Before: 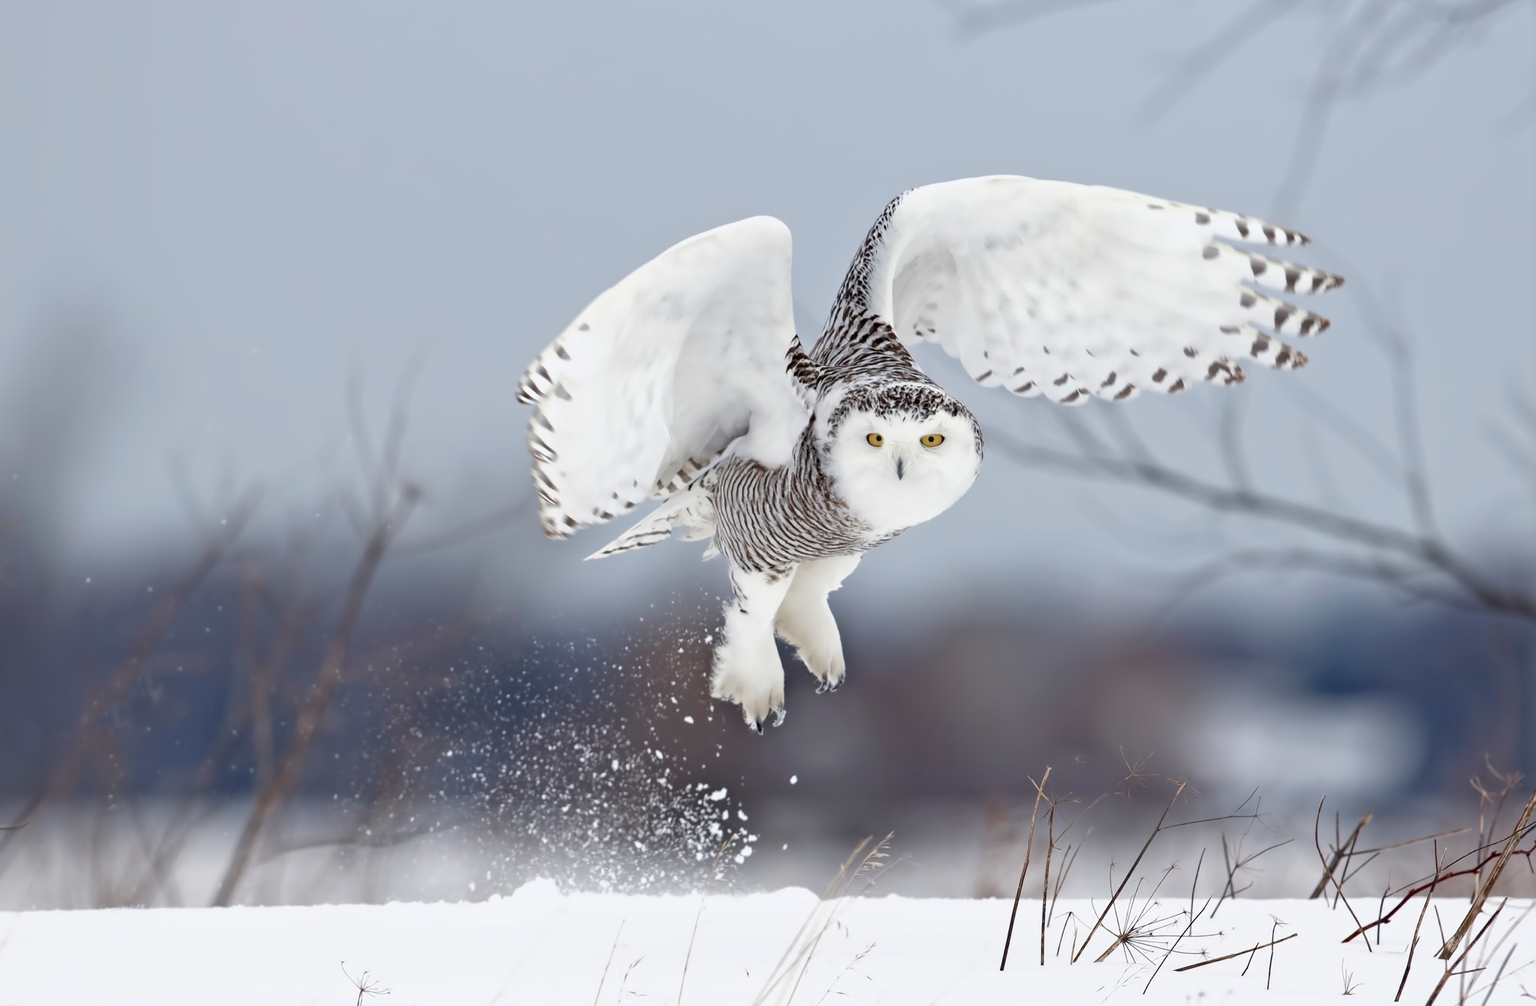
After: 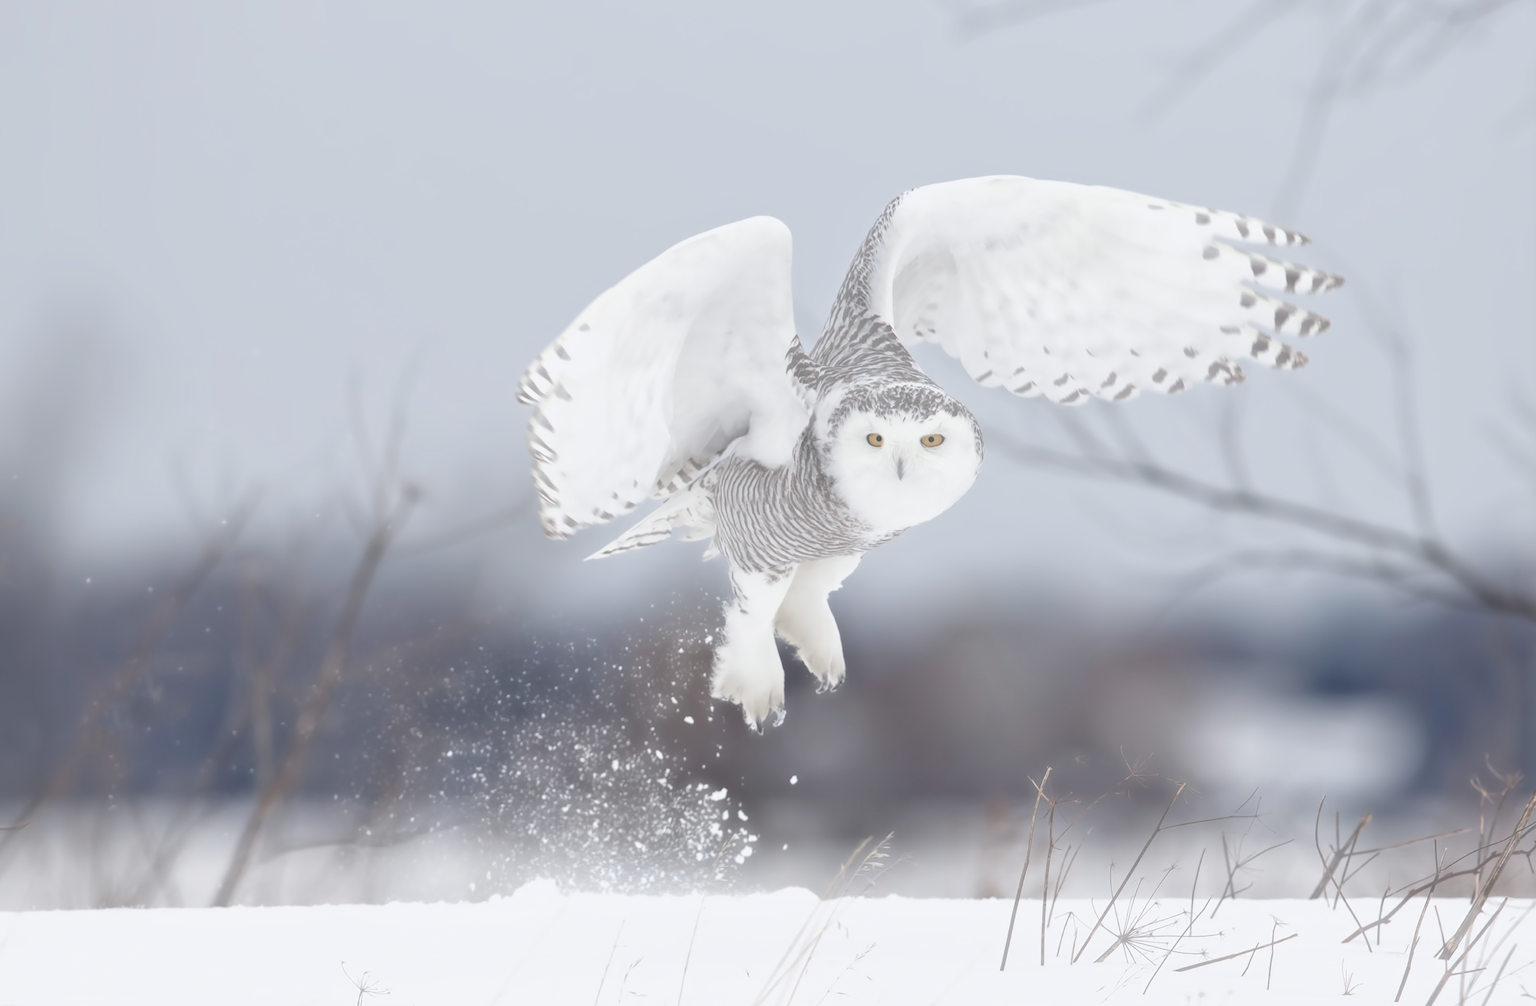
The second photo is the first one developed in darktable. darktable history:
haze removal: strength -0.887, distance 0.231, compatibility mode true, adaptive false
